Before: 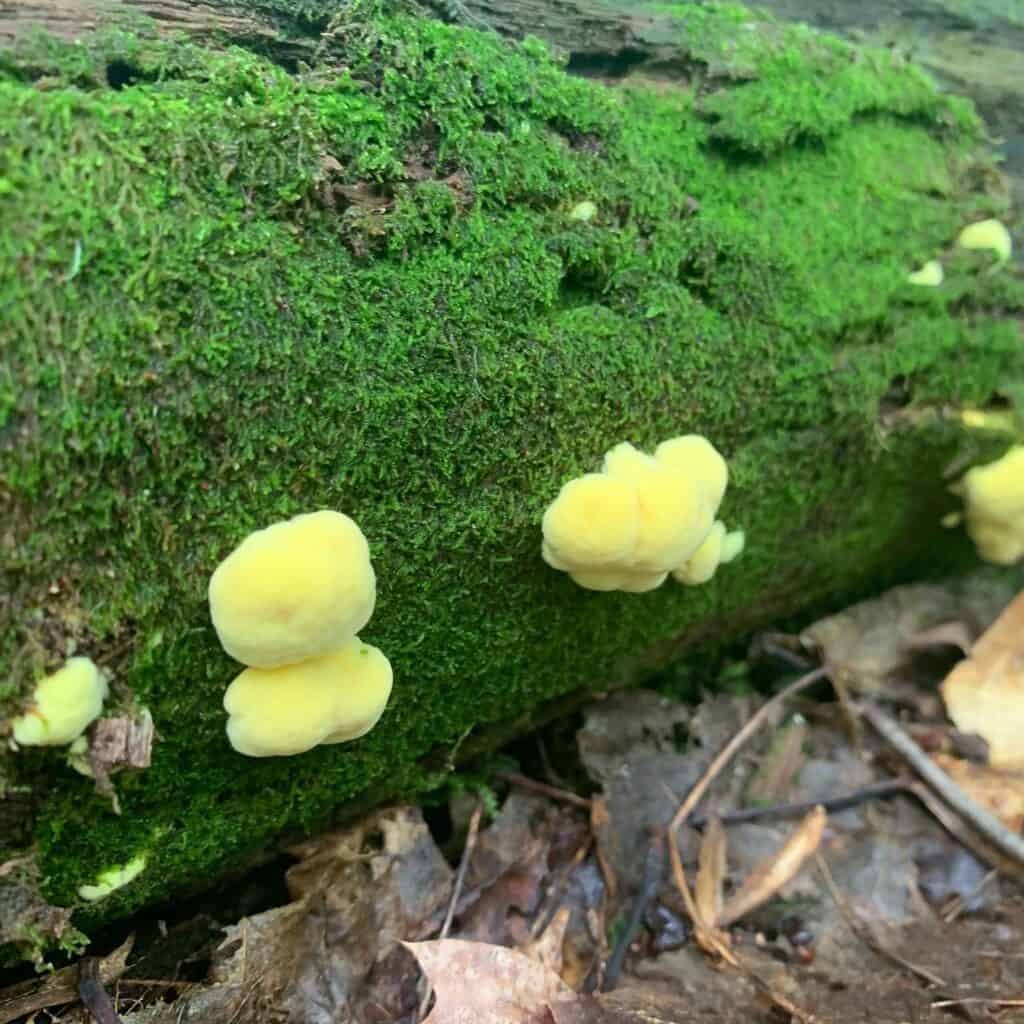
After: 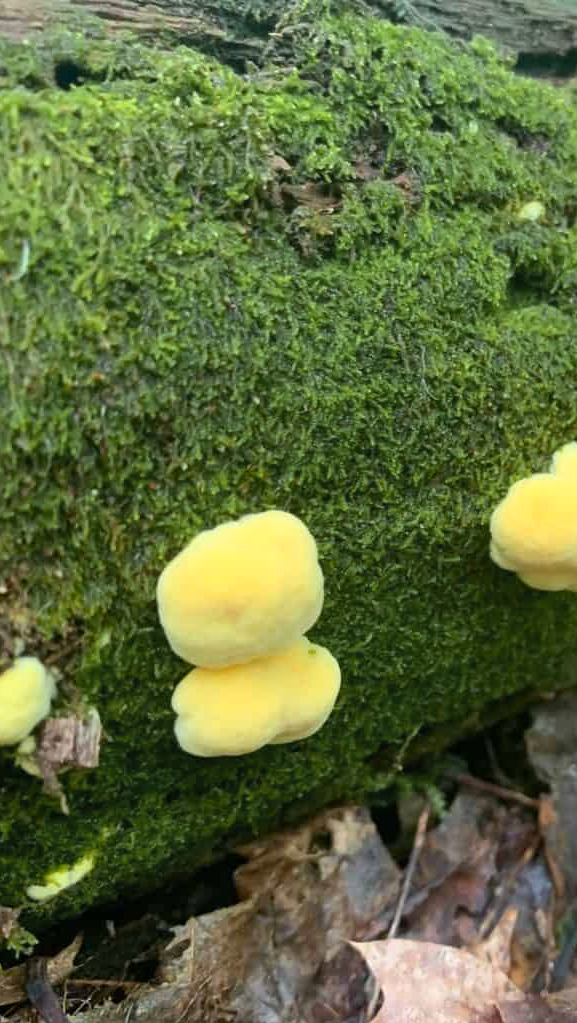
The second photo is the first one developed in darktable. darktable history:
color zones: curves: ch1 [(0.309, 0.524) (0.41, 0.329) (0.508, 0.509)]; ch2 [(0.25, 0.457) (0.75, 0.5)]
crop: left 5.147%, right 38.482%
